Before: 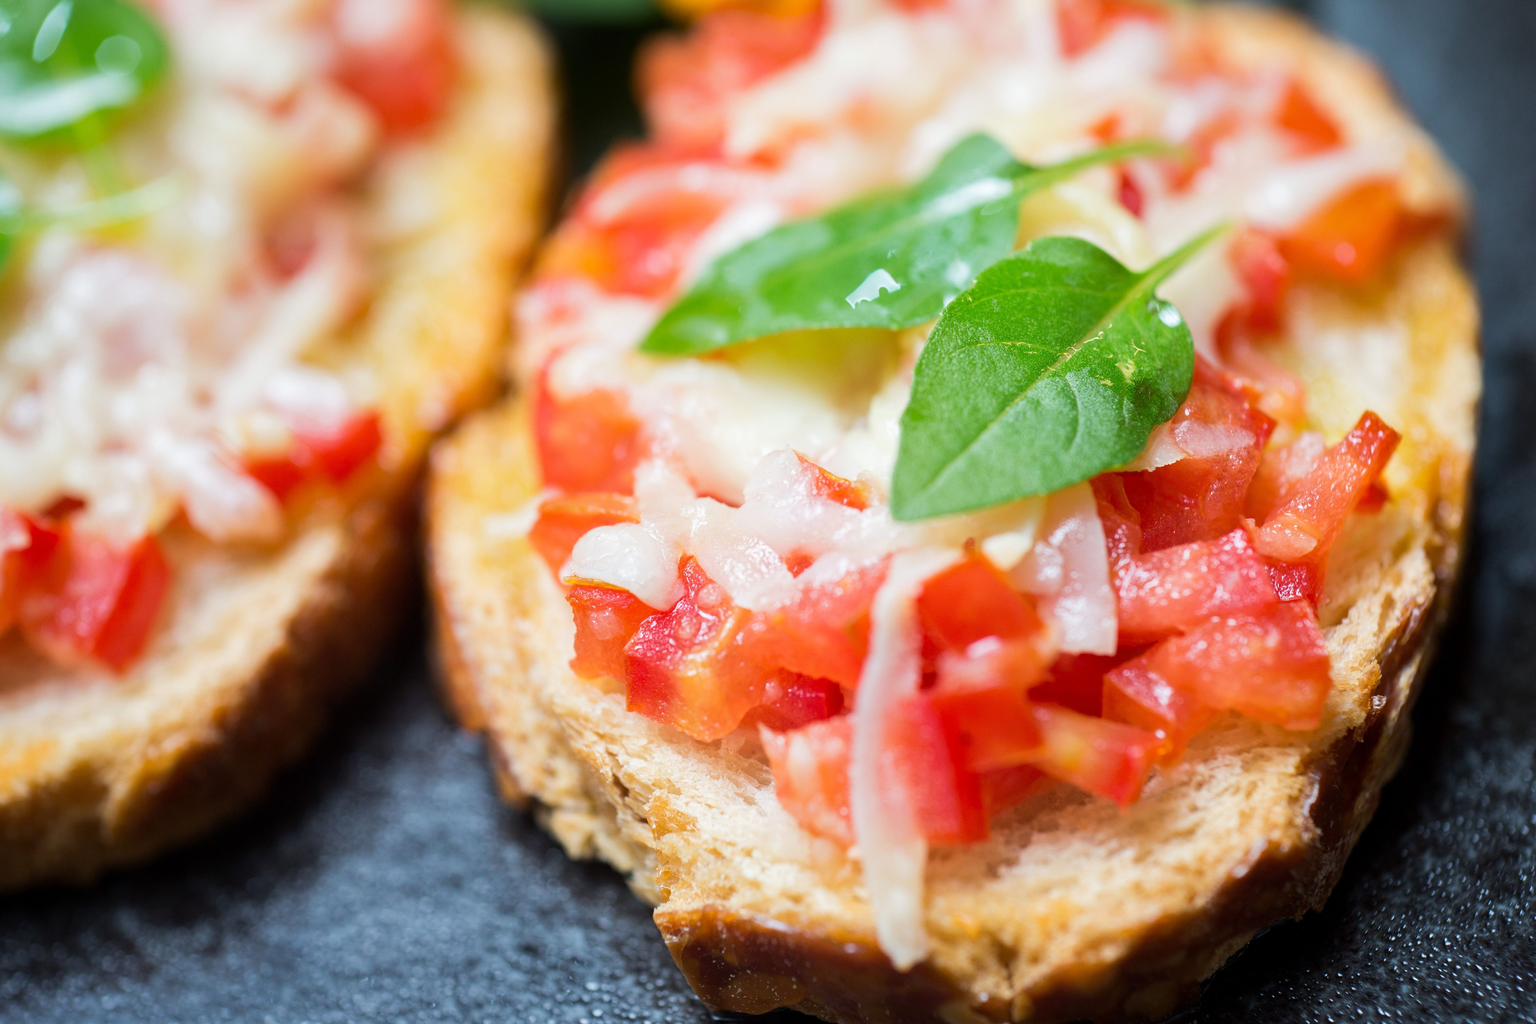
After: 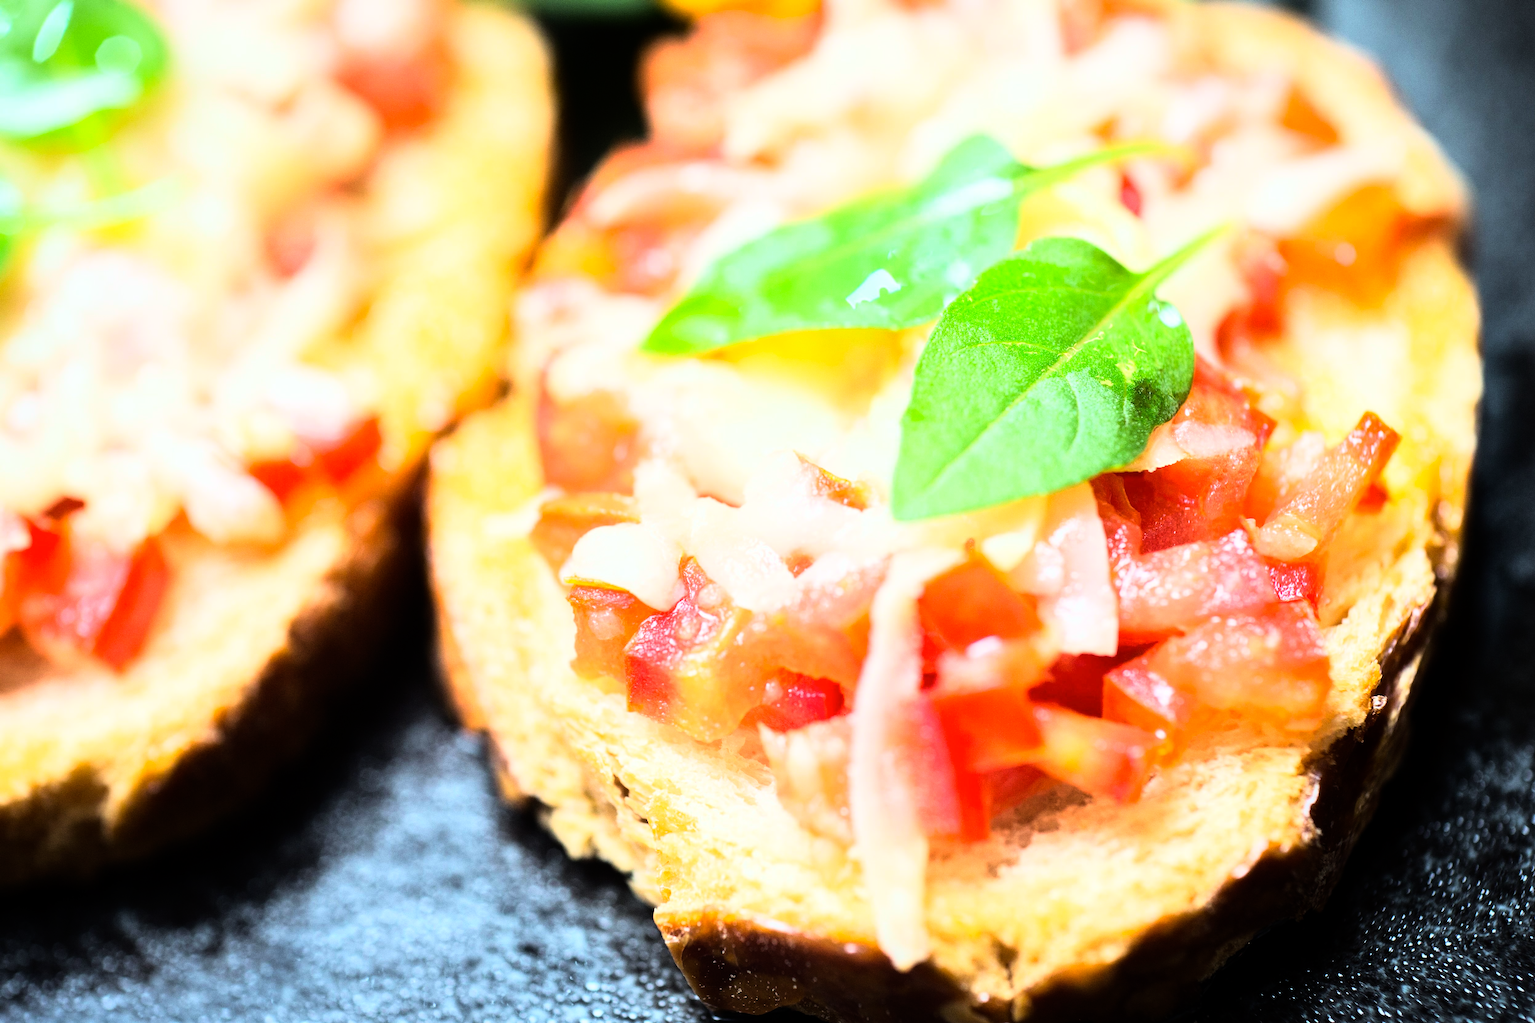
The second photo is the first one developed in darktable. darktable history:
color correction: highlights a* -2.68, highlights b* 2.57
rgb curve: curves: ch0 [(0, 0) (0.21, 0.15) (0.24, 0.21) (0.5, 0.75) (0.75, 0.96) (0.89, 0.99) (1, 1)]; ch1 [(0, 0.02) (0.21, 0.13) (0.25, 0.2) (0.5, 0.67) (0.75, 0.9) (0.89, 0.97) (1, 1)]; ch2 [(0, 0.02) (0.21, 0.13) (0.25, 0.2) (0.5, 0.67) (0.75, 0.9) (0.89, 0.97) (1, 1)], compensate middle gray true
